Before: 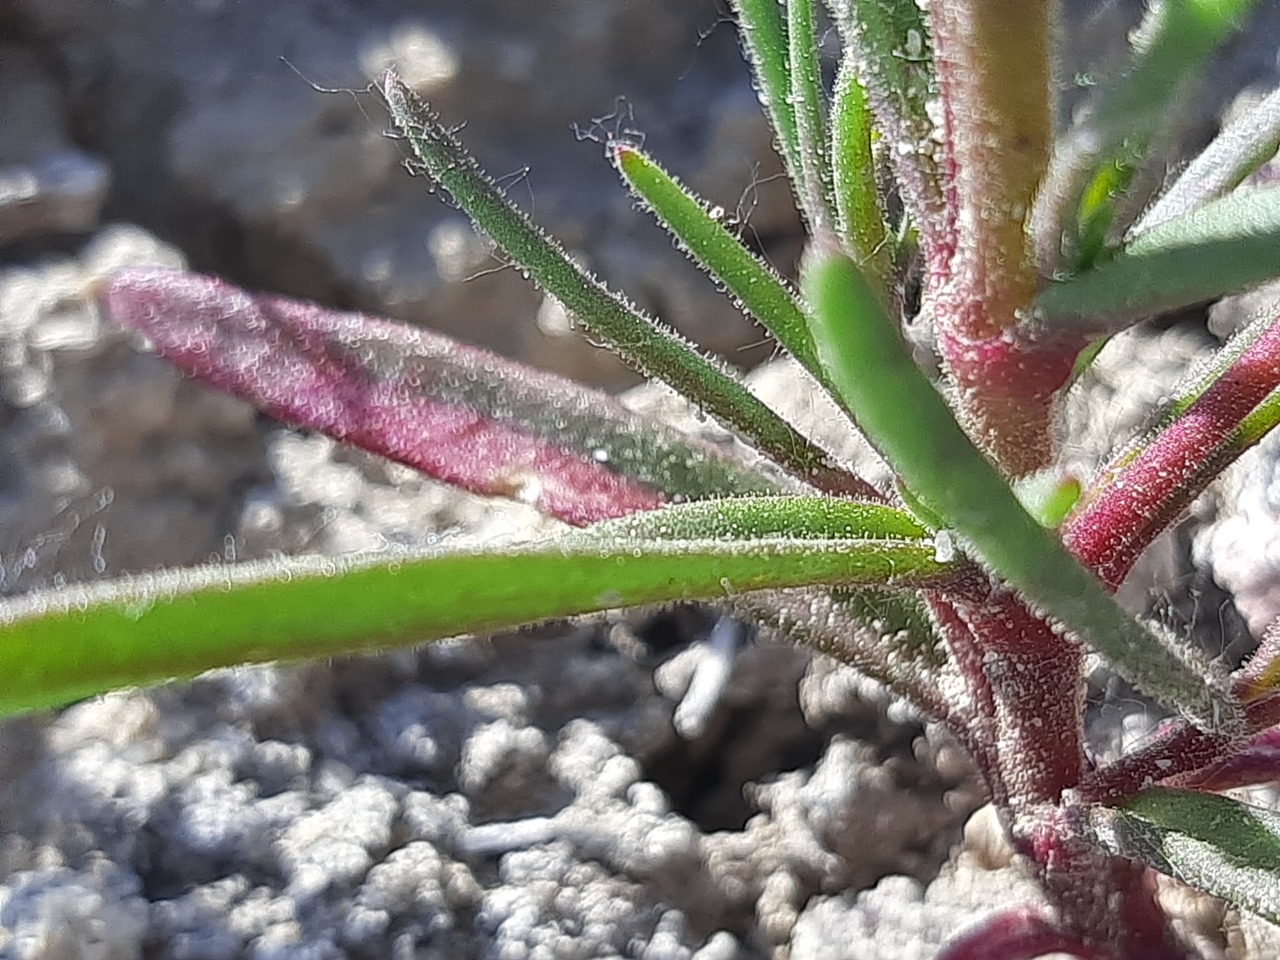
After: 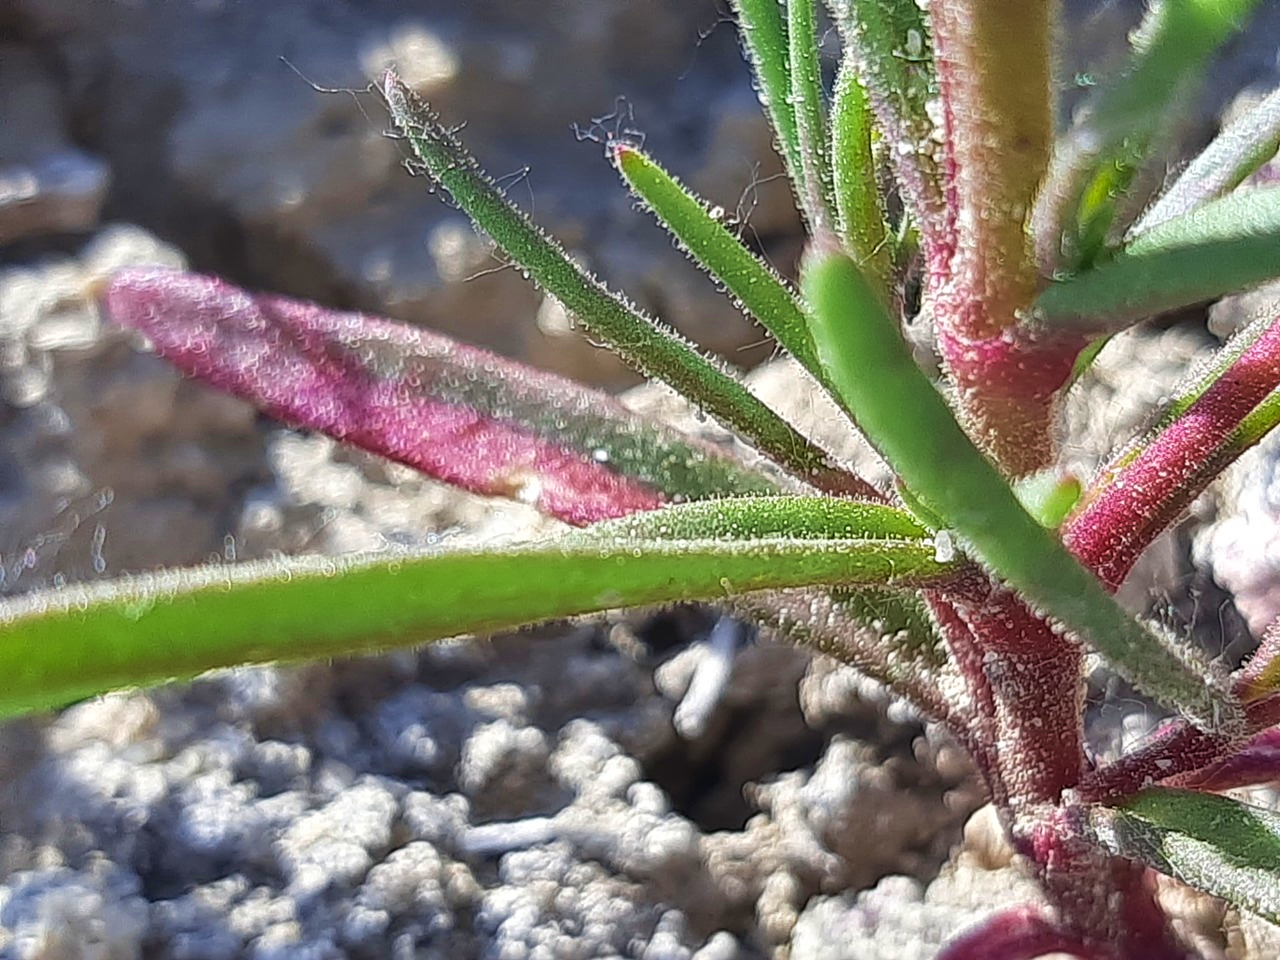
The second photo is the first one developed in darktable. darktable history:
velvia: strength 45.15%
